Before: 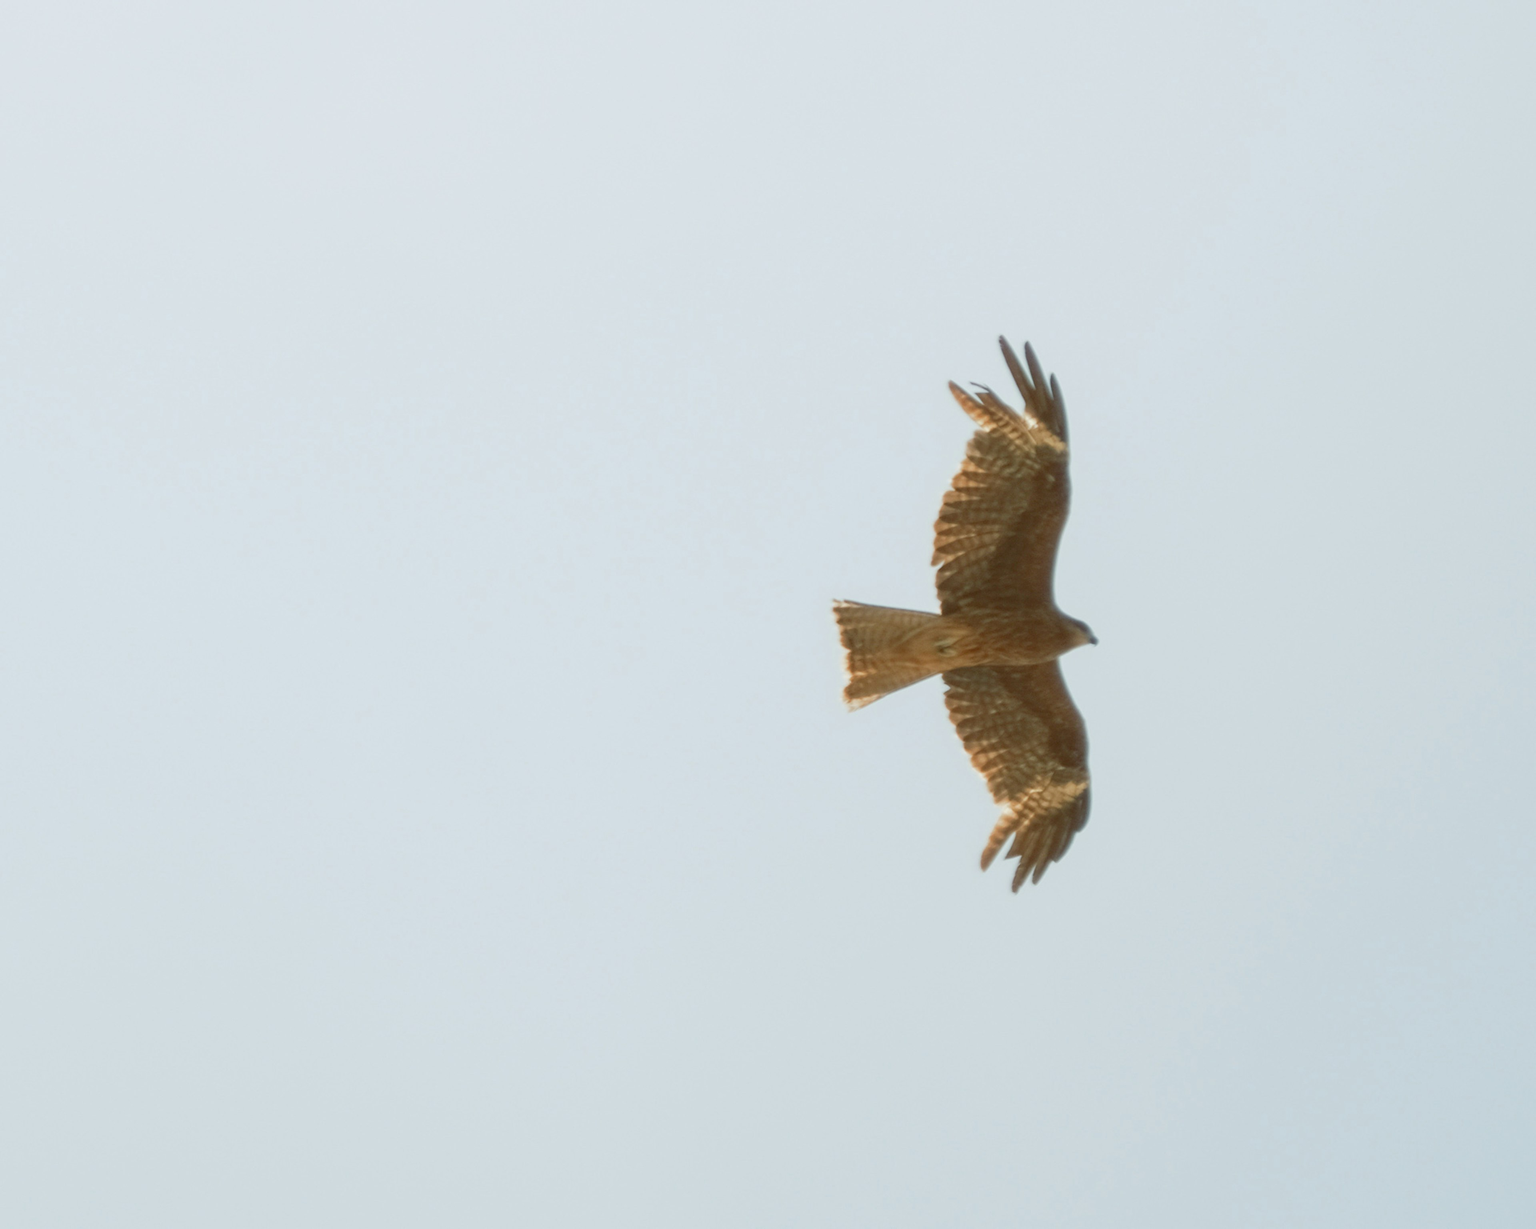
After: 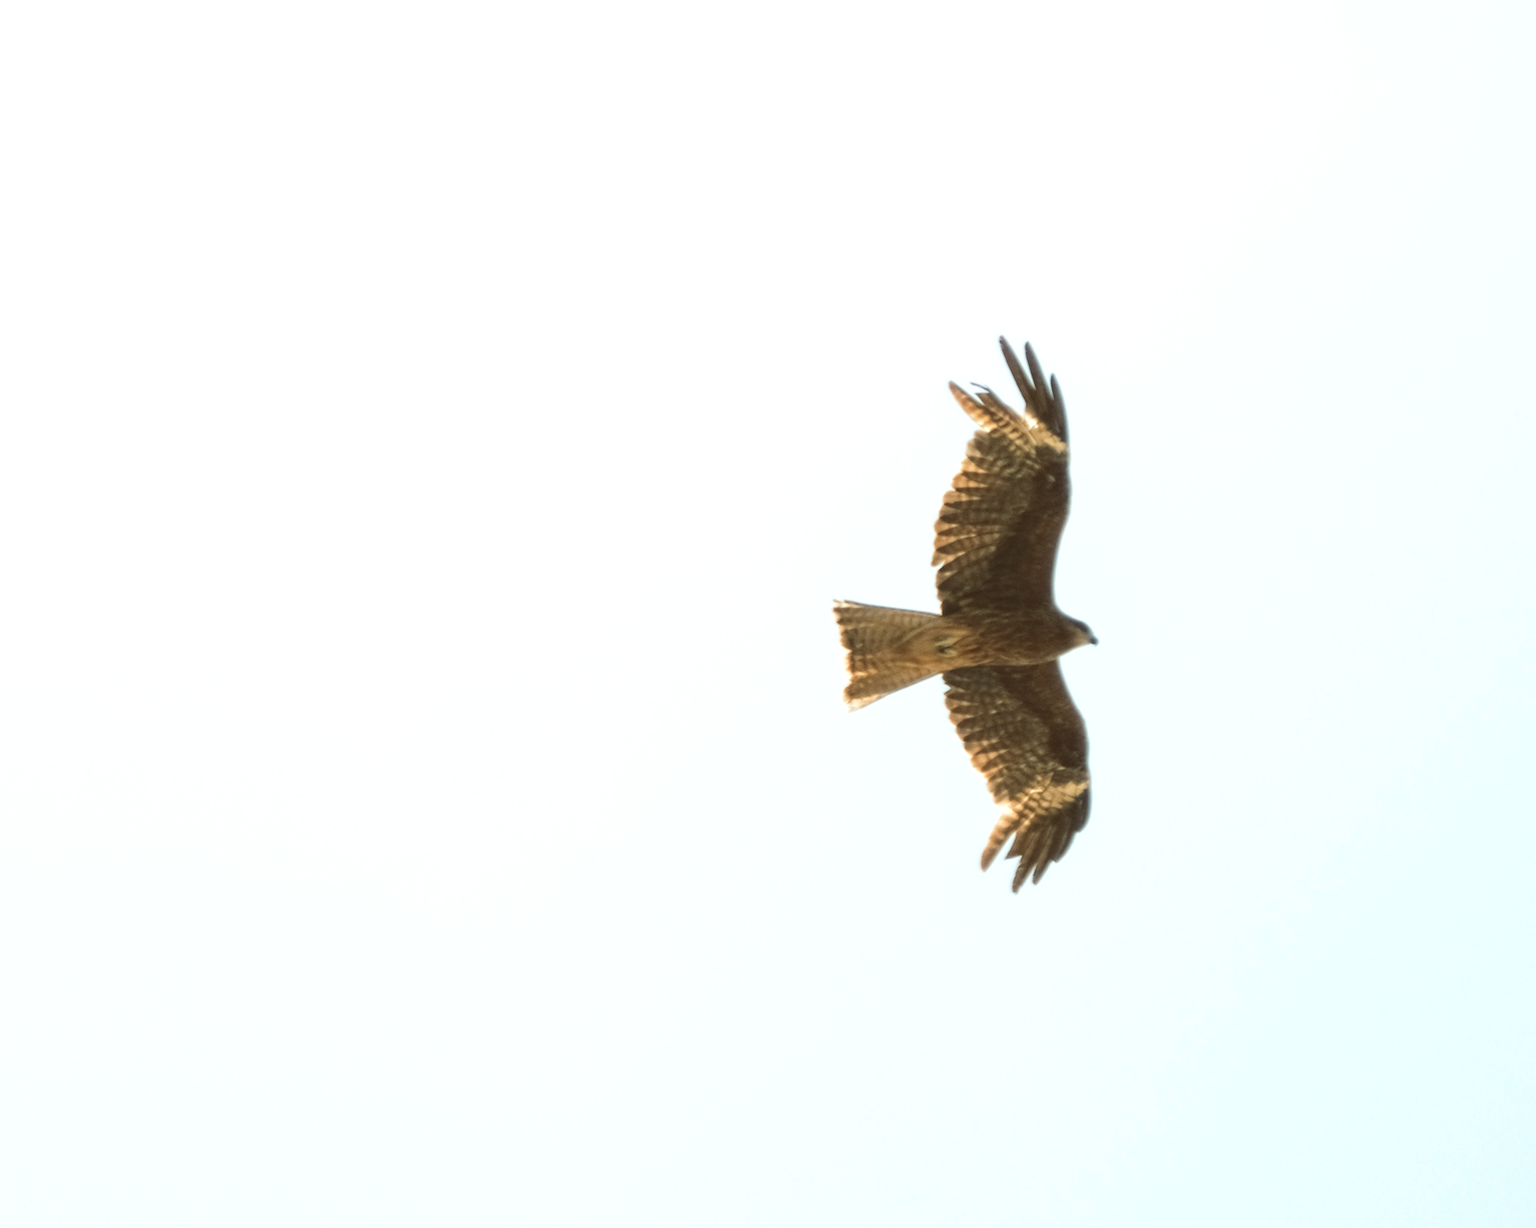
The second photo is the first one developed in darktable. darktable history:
contrast brightness saturation: contrast 0.11, saturation -0.17
color balance rgb: global offset › luminance 0.71%, perceptual saturation grading › global saturation -11.5%, perceptual brilliance grading › highlights 17.77%, perceptual brilliance grading › mid-tones 31.71%, perceptual brilliance grading › shadows -31.01%, global vibrance 50%
